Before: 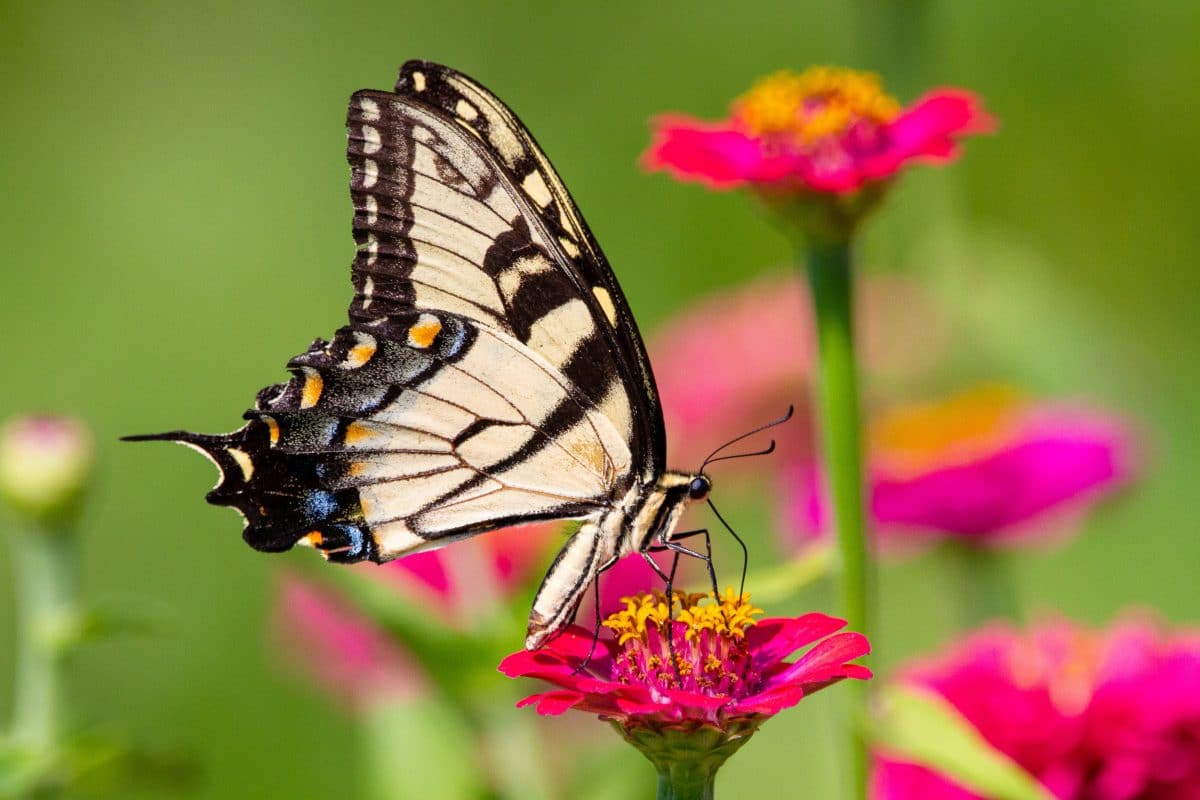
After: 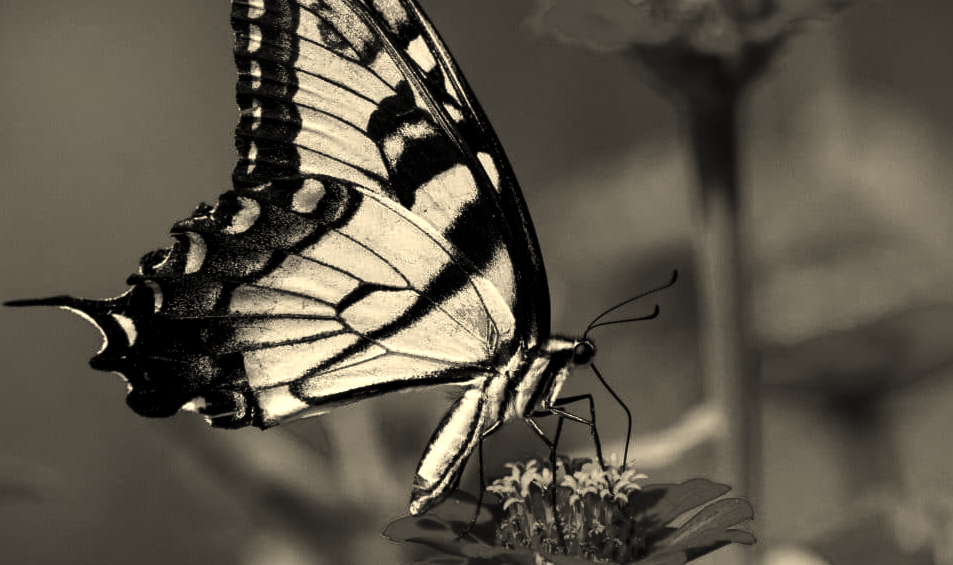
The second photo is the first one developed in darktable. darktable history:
color correction: highlights a* 2.72, highlights b* 22.8
contrast brightness saturation: contrast -0.03, brightness -0.59, saturation -1
crop: left 9.712%, top 16.928%, right 10.845%, bottom 12.332%
exposure: exposure 0.258 EV, compensate highlight preservation false
